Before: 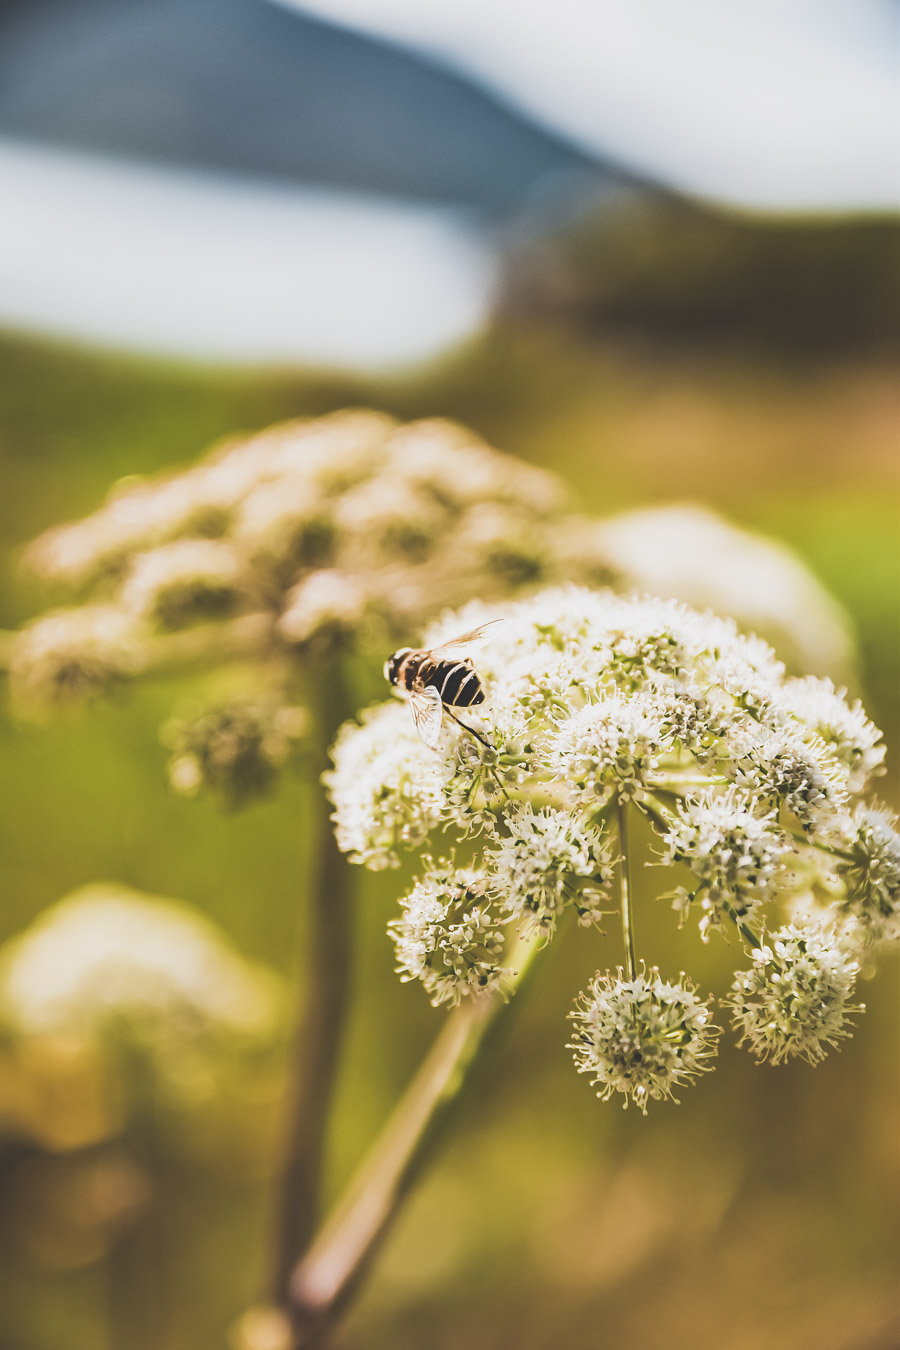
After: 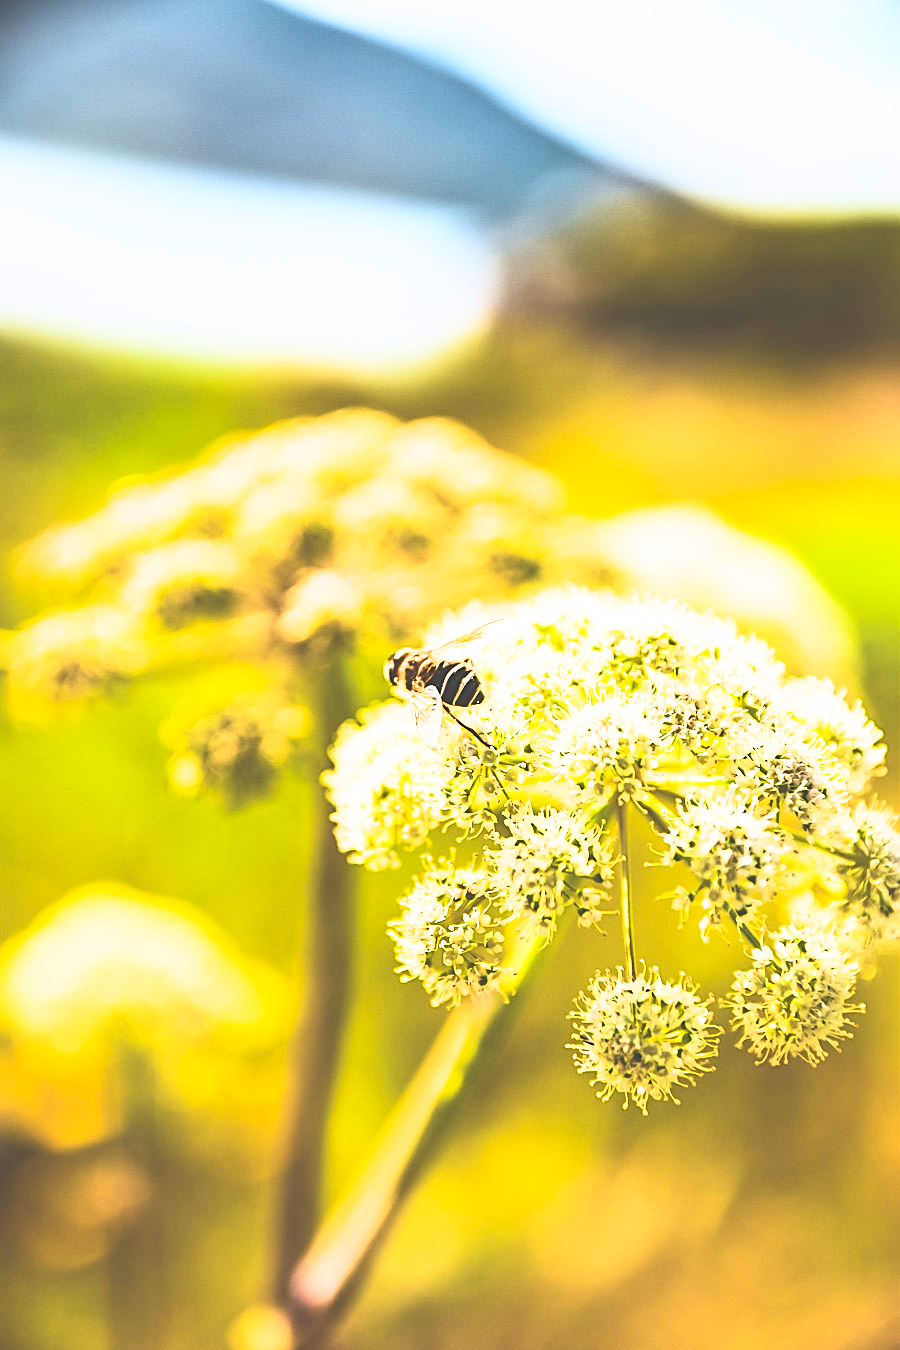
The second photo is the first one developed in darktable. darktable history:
sharpen: on, module defaults
exposure: exposure 0.198 EV, compensate highlight preservation false
contrast brightness saturation: contrast 0.445, brightness 0.552, saturation -0.189
color correction: highlights b* 0.024, saturation 2.12
